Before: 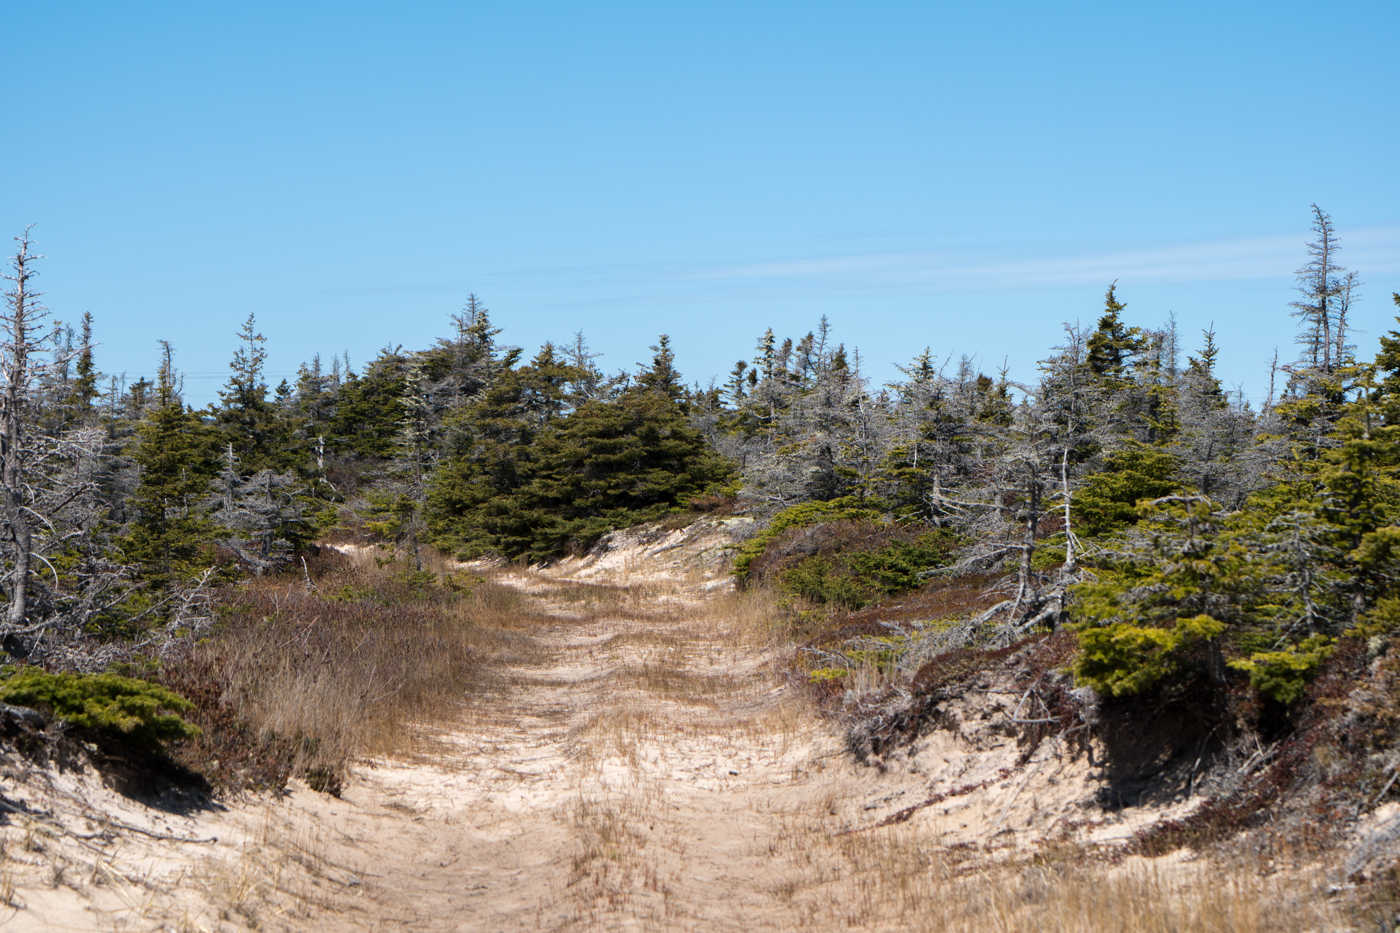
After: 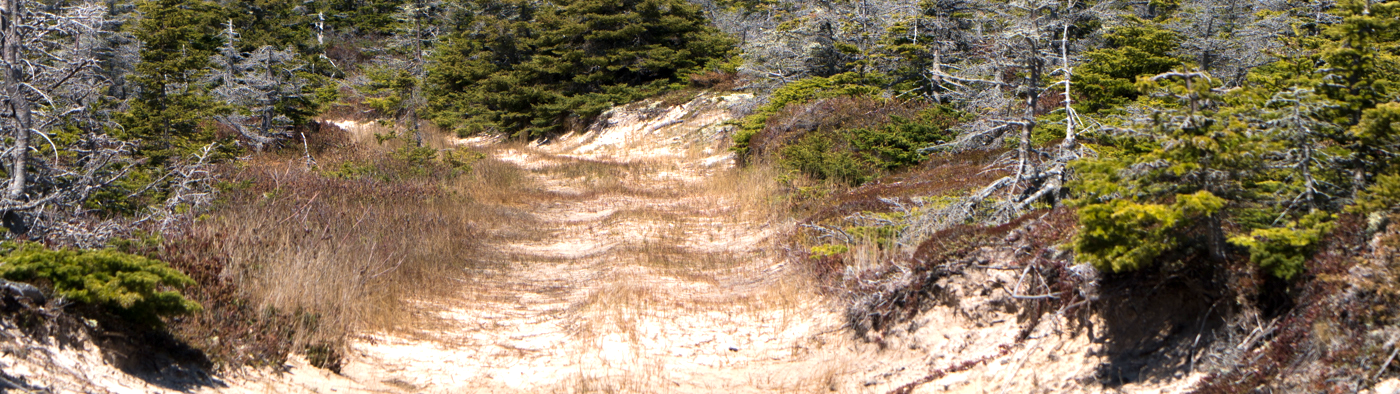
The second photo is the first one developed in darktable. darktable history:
exposure: exposure 0.607 EV, compensate highlight preservation false
crop: top 45.488%, bottom 12.2%
velvia: on, module defaults
